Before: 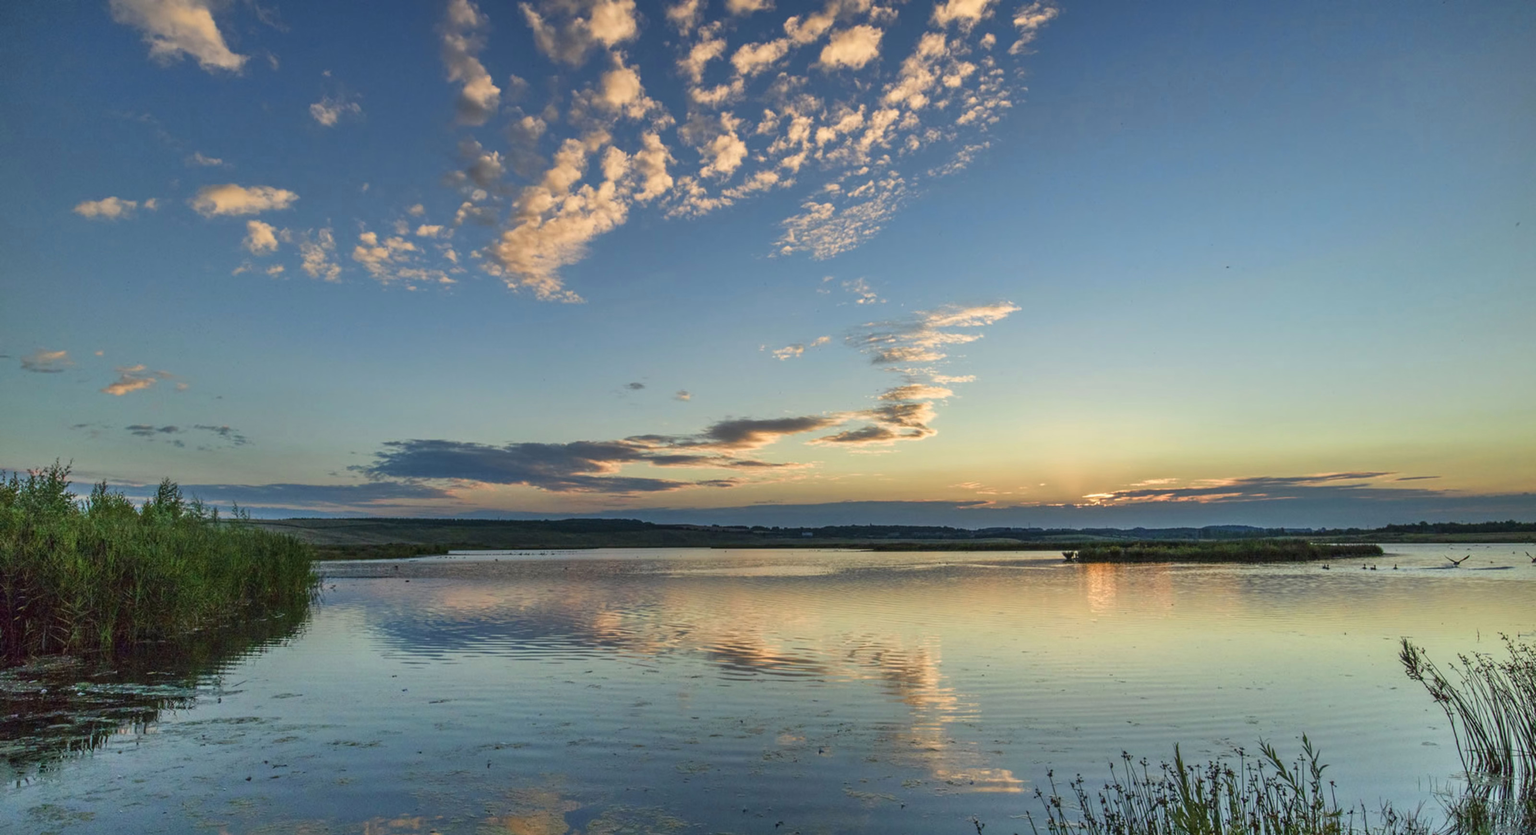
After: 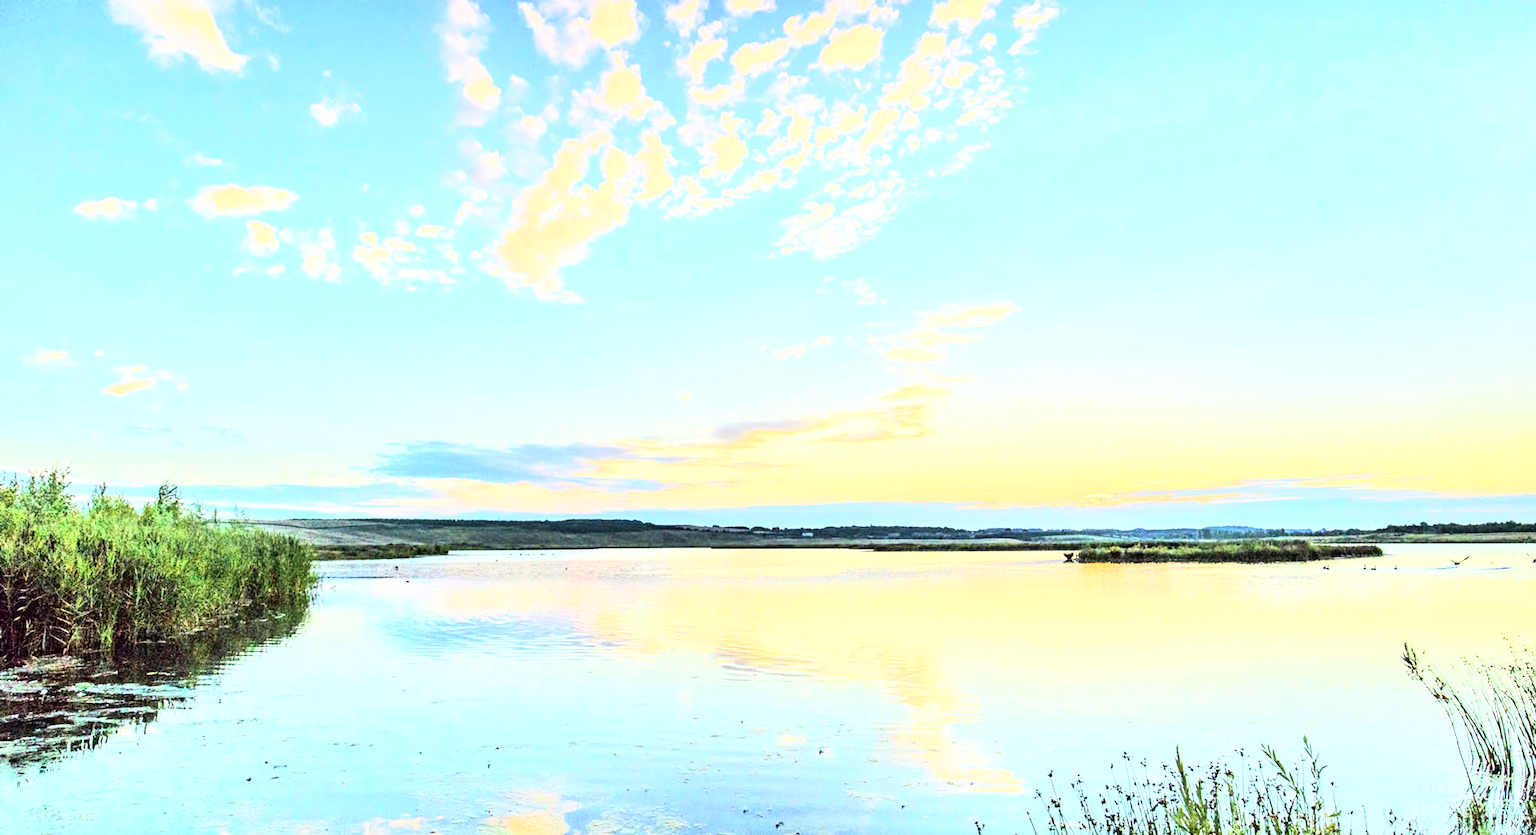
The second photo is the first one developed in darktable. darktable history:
rgb curve: curves: ch0 [(0, 0) (0.21, 0.15) (0.24, 0.21) (0.5, 0.75) (0.75, 0.96) (0.89, 0.99) (1, 1)]; ch1 [(0, 0.02) (0.21, 0.13) (0.25, 0.2) (0.5, 0.67) (0.75, 0.9) (0.89, 0.97) (1, 1)]; ch2 [(0, 0.02) (0.21, 0.13) (0.25, 0.2) (0.5, 0.67) (0.75, 0.9) (0.89, 0.97) (1, 1)], compensate middle gray true
exposure: exposure 2.003 EV, compensate highlight preservation false
base curve: curves: ch0 [(0, 0) (0.303, 0.277) (1, 1)]
